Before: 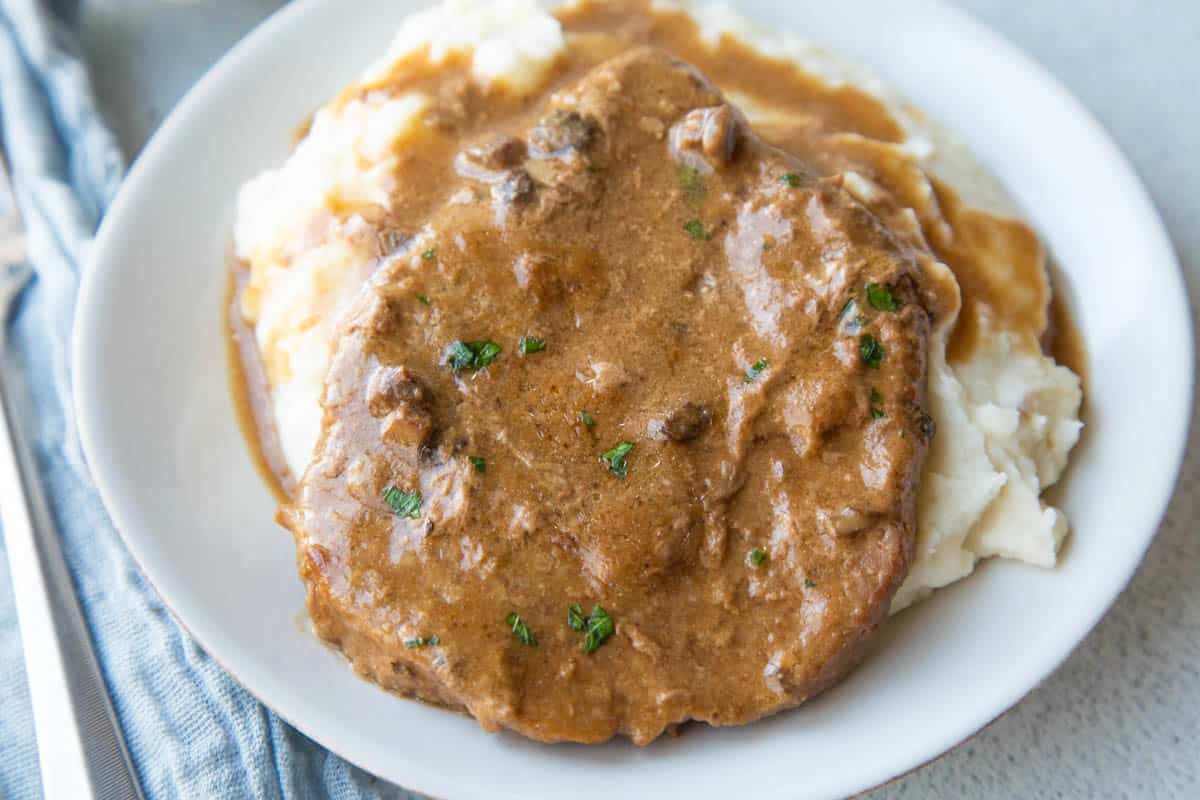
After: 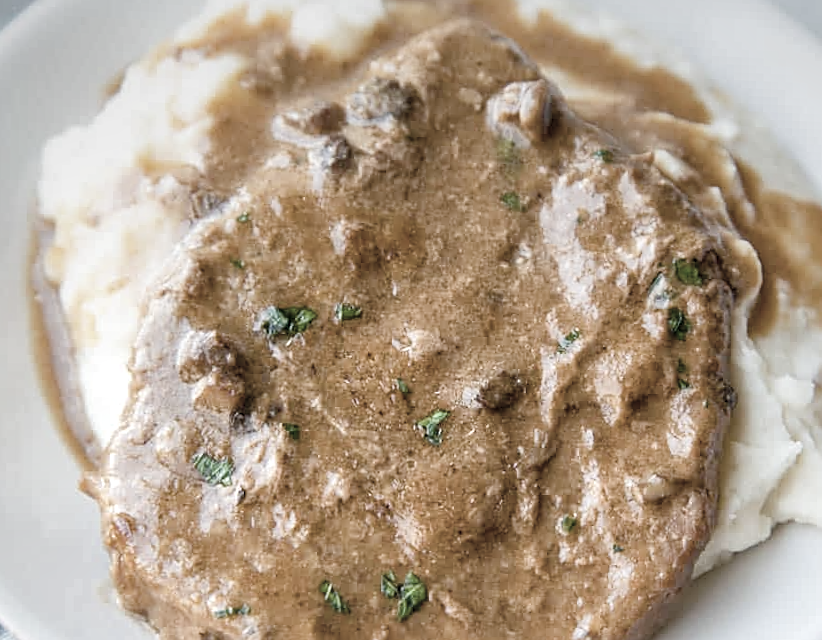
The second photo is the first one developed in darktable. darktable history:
crop: left 18.479%, right 12.2%, bottom 13.971%
contrast brightness saturation: brightness 0.18, saturation -0.5
sharpen: on, module defaults
color balance rgb: perceptual saturation grading › global saturation 20%, perceptual saturation grading › highlights -25%, perceptual saturation grading › shadows 50%, global vibrance -25%
graduated density: on, module defaults
local contrast: mode bilateral grid, contrast 25, coarseness 60, detail 151%, midtone range 0.2
rotate and perspective: rotation 0.679°, lens shift (horizontal) 0.136, crop left 0.009, crop right 0.991, crop top 0.078, crop bottom 0.95
